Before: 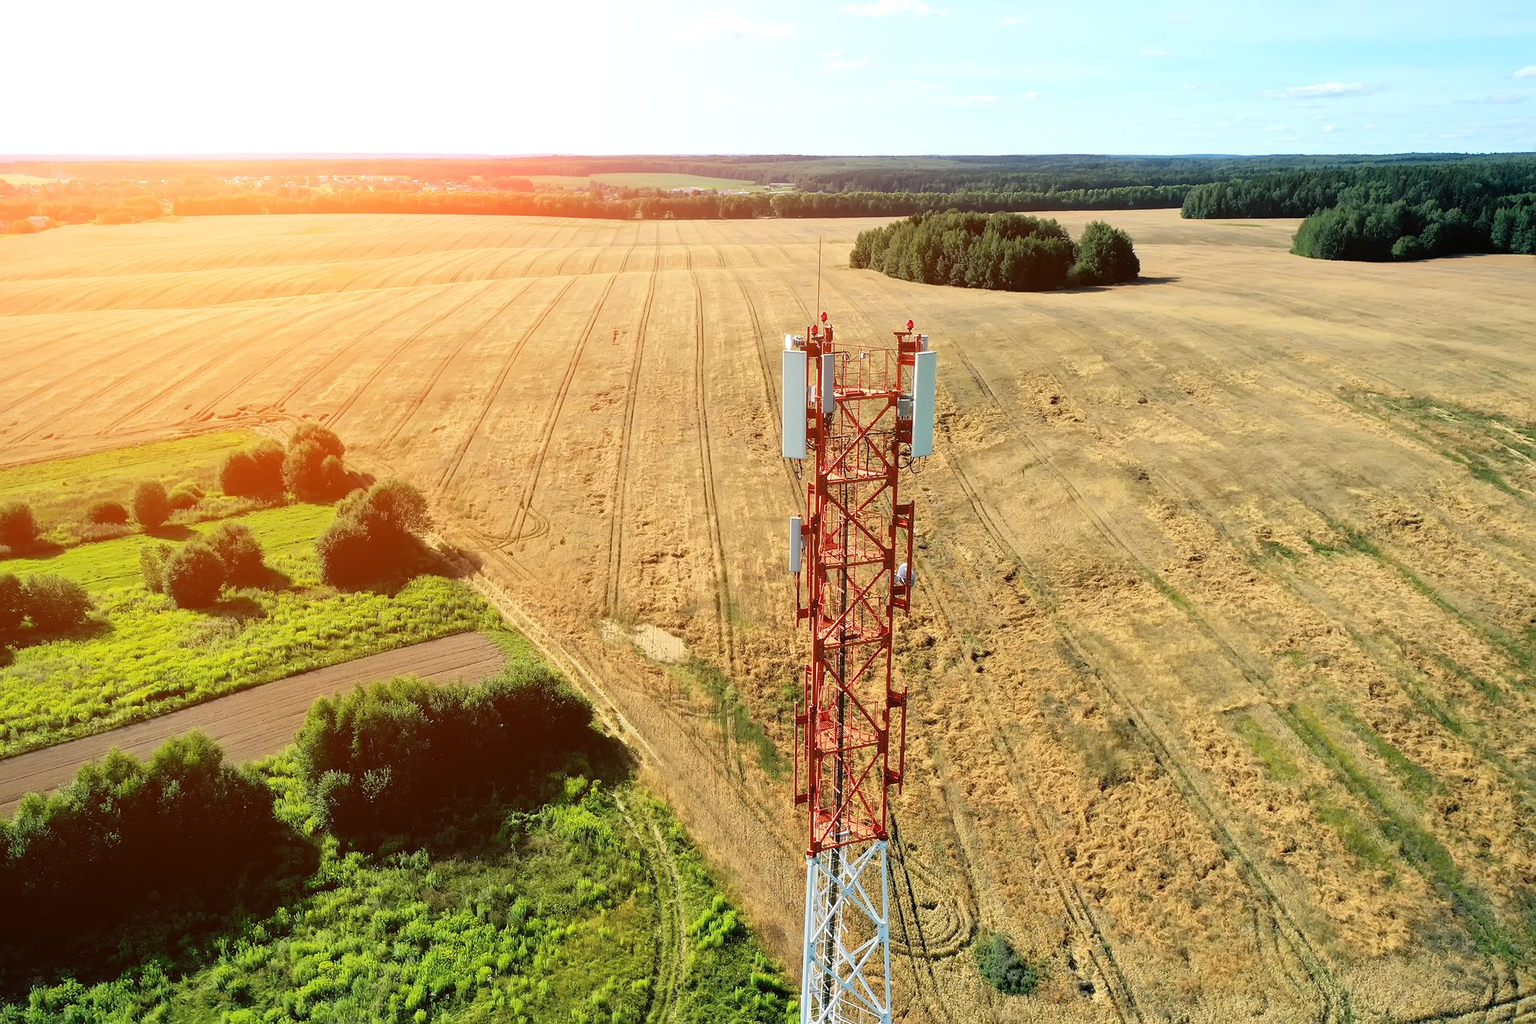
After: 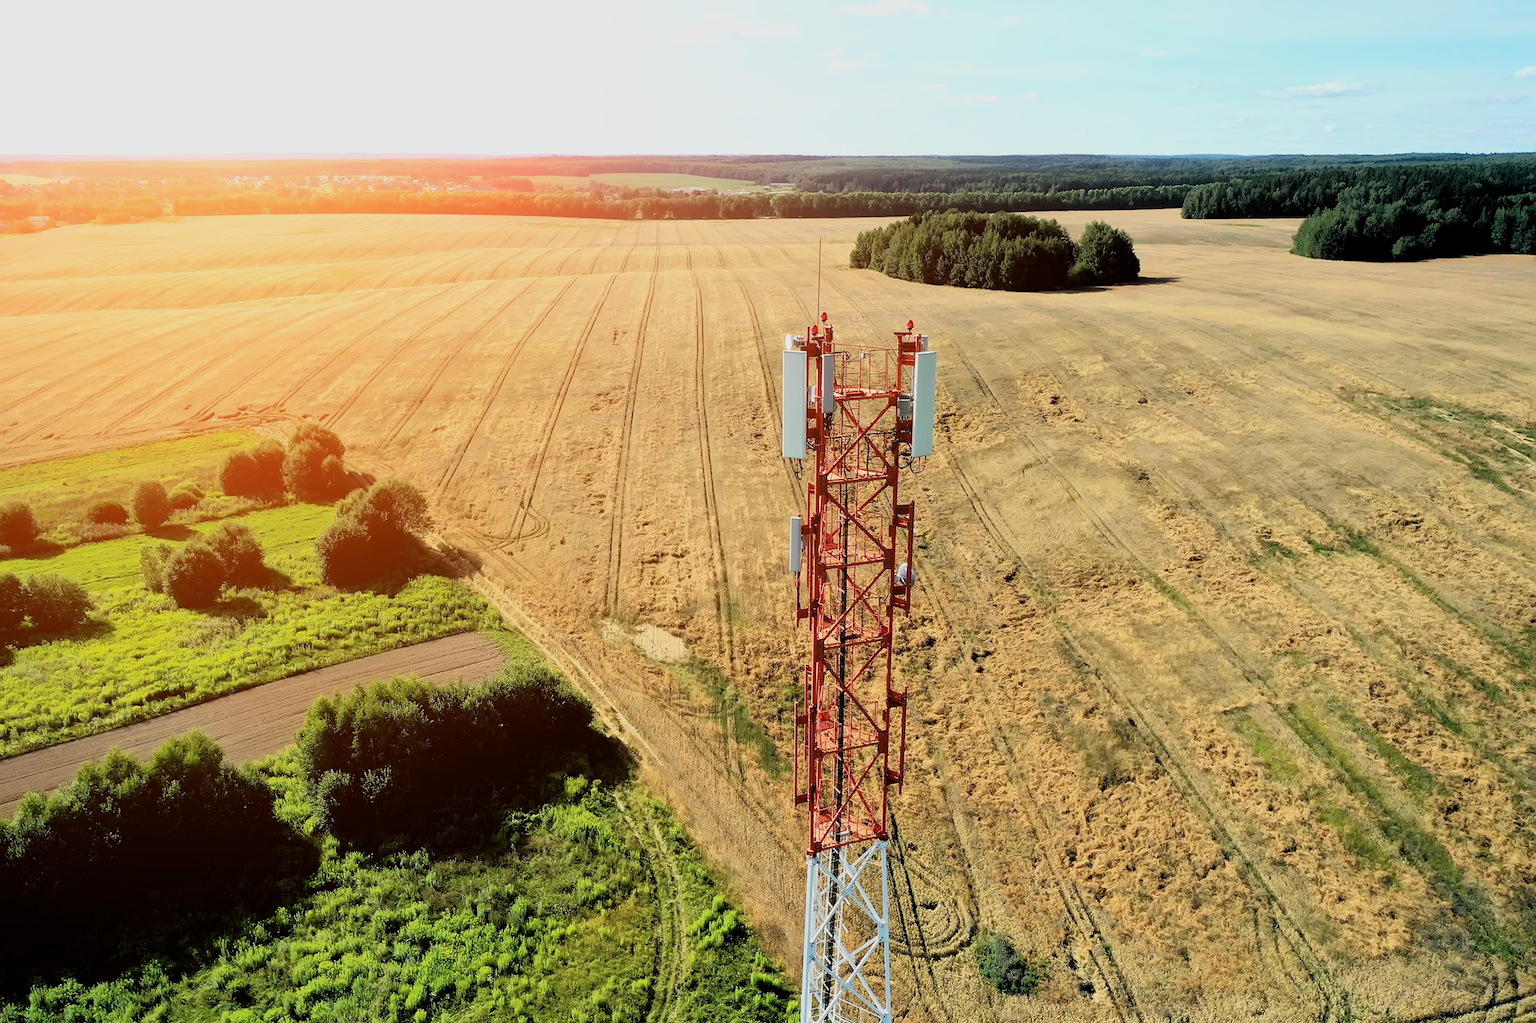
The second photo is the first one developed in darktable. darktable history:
exposure: exposure -0.153 EV, compensate highlight preservation false
filmic rgb: middle gray luminance 13.01%, black relative exposure -10.13 EV, white relative exposure 3.46 EV, threshold 5.98 EV, target black luminance 0%, hardness 5.8, latitude 44.85%, contrast 1.216, highlights saturation mix 5.26%, shadows ↔ highlights balance 26.56%, color science v6 (2022), enable highlight reconstruction true
